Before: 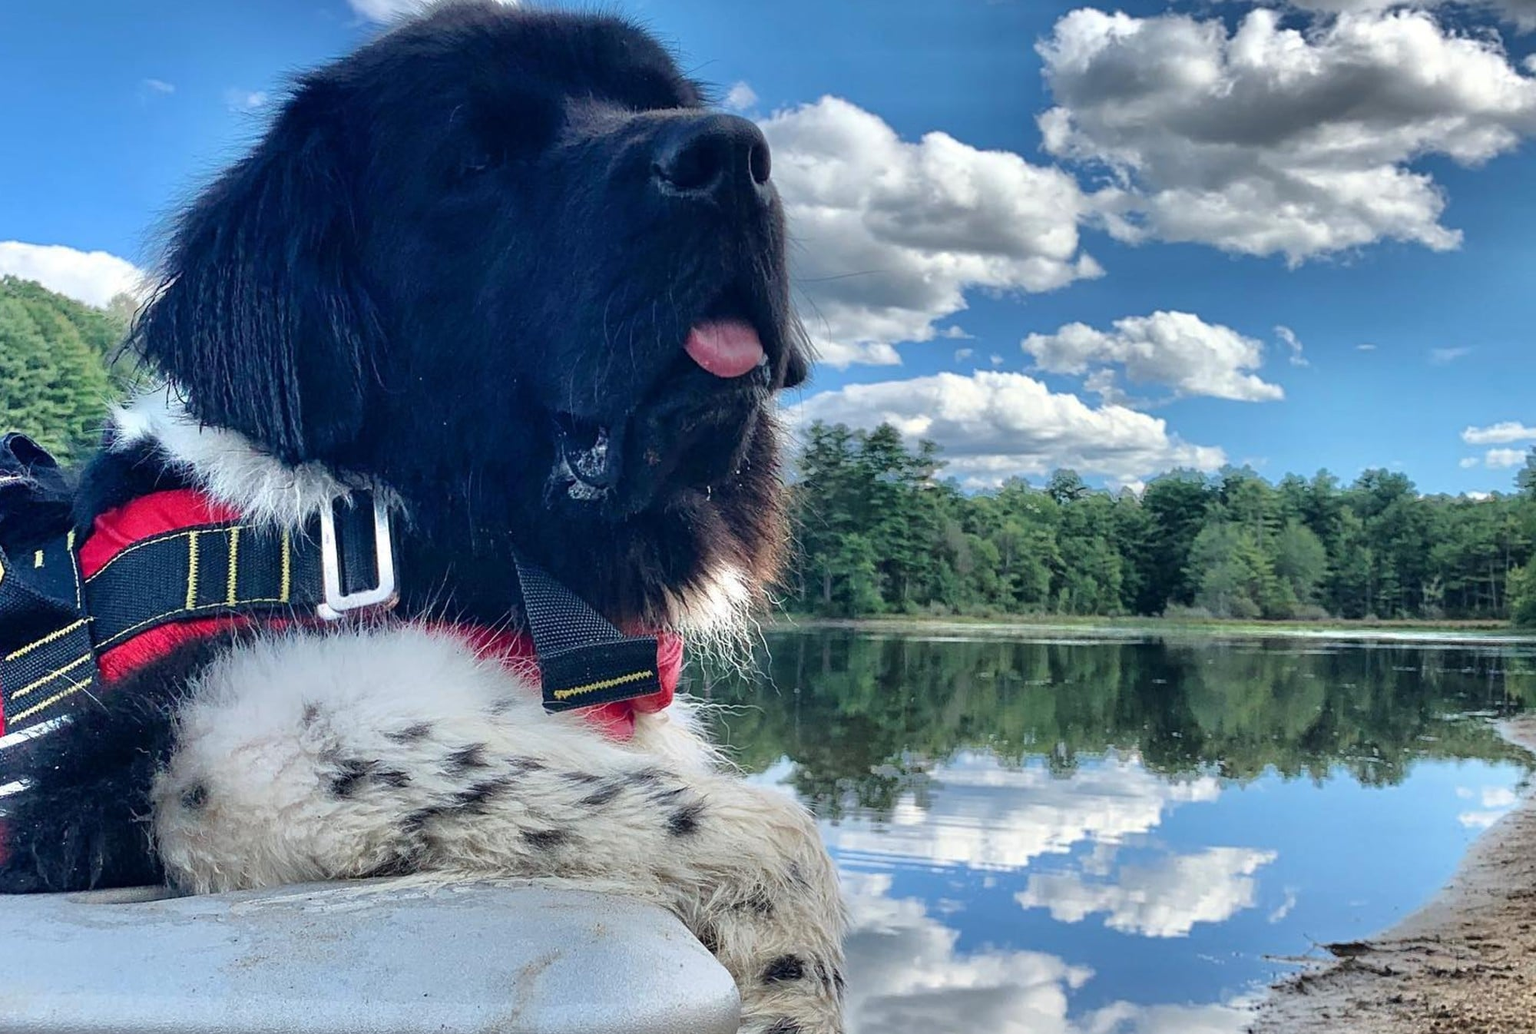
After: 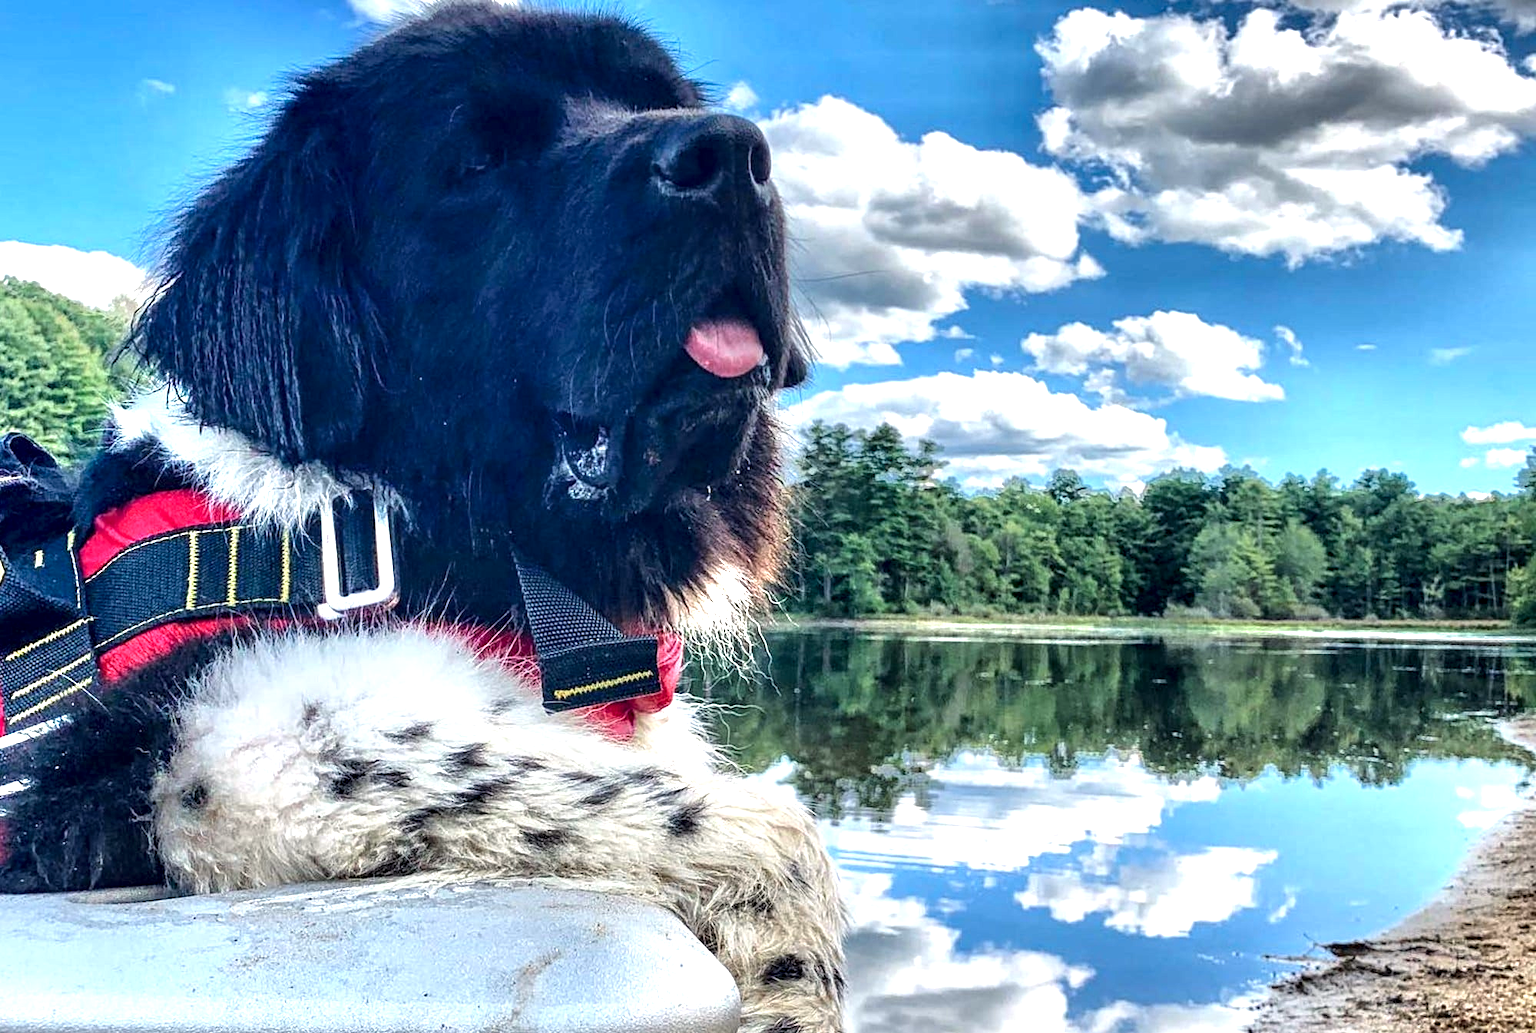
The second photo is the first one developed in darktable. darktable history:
color balance rgb: shadows lift › chroma 2%, shadows lift › hue 50°, power › hue 60°, highlights gain › chroma 1%, highlights gain › hue 60°, global offset › luminance 0.25%, global vibrance 30%
local contrast: highlights 60%, shadows 60%, detail 160%
exposure: black level correction 0, exposure 0.7 EV, compensate exposure bias true, compensate highlight preservation false
